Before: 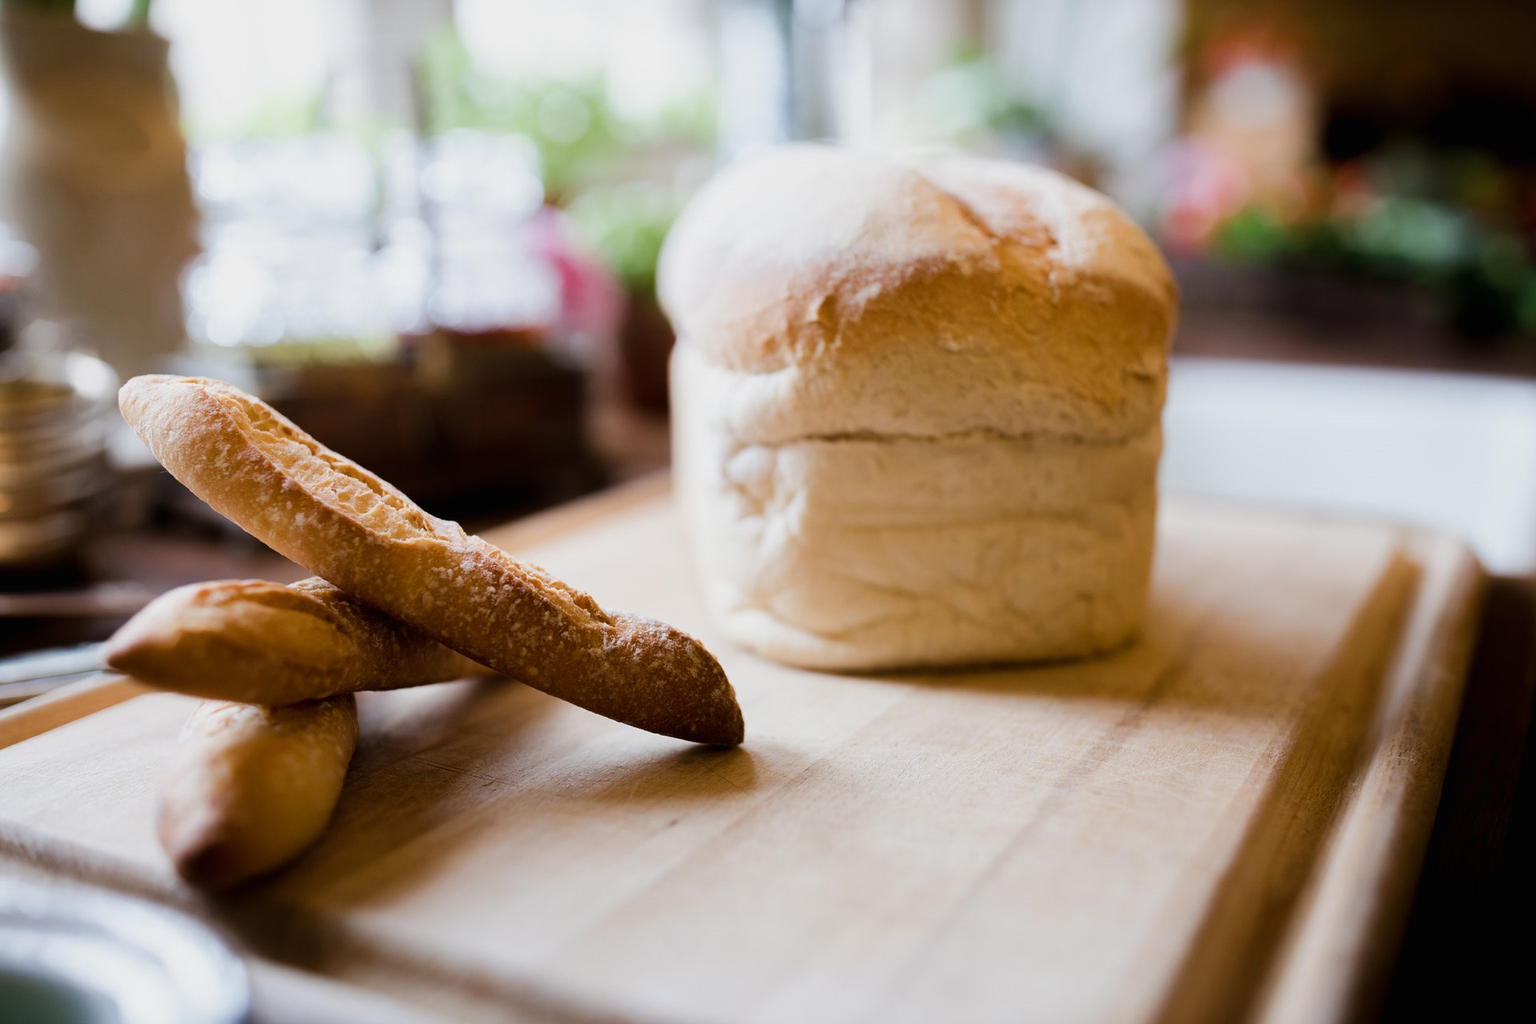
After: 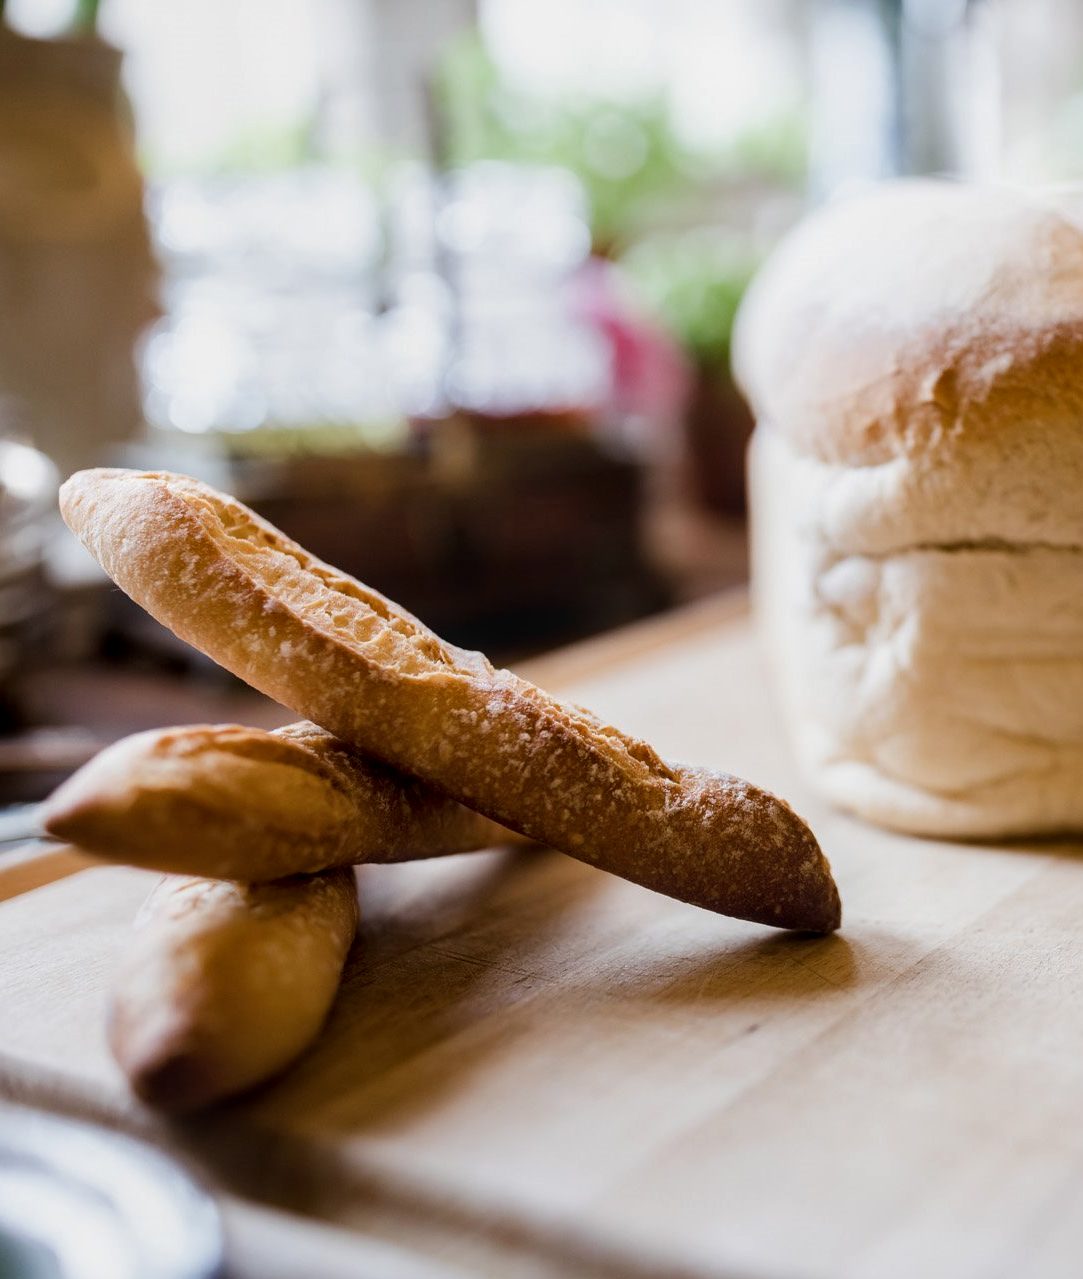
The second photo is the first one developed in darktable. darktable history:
crop: left 4.657%, right 38.937%
local contrast: on, module defaults
exposure: compensate exposure bias true, compensate highlight preservation false
